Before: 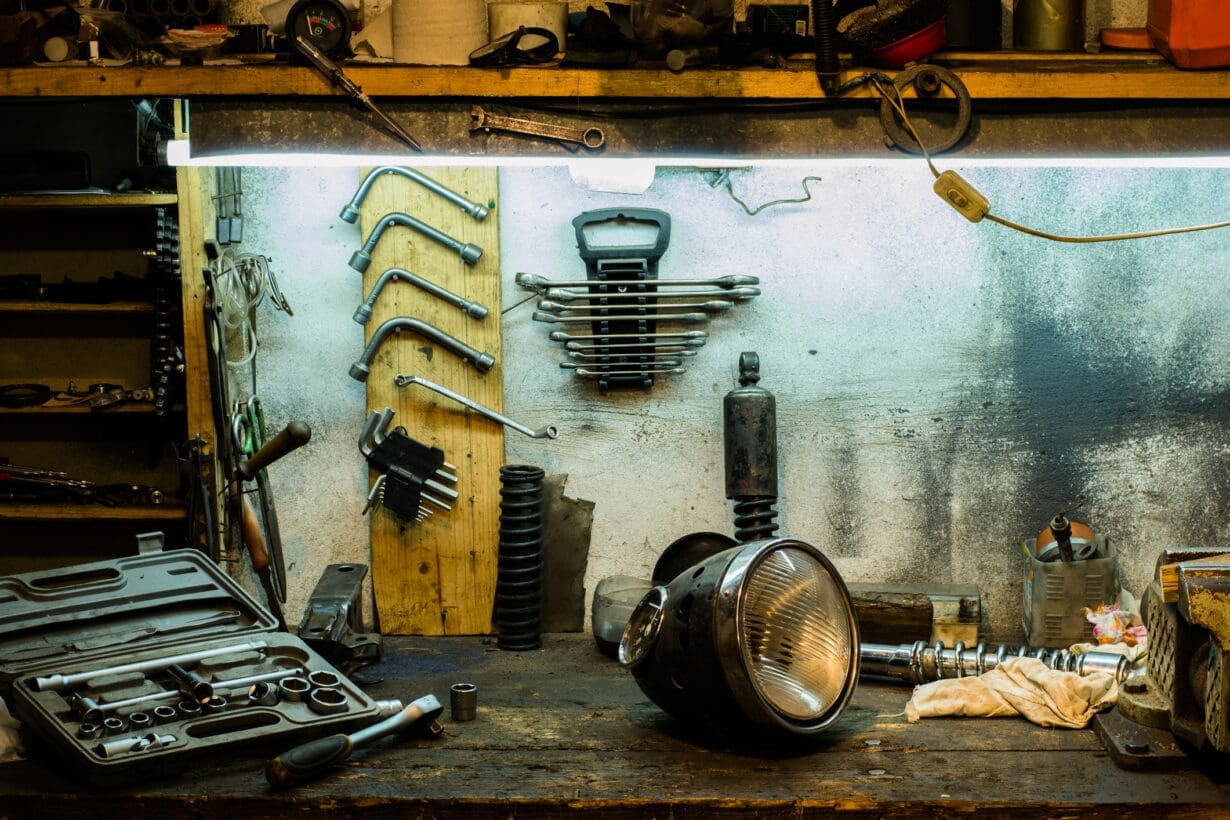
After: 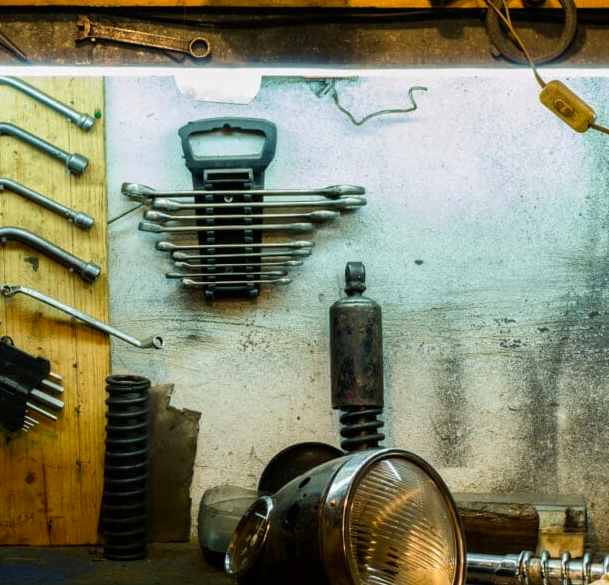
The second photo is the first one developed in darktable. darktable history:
color correction: saturation 1.11
crop: left 32.075%, top 10.976%, right 18.355%, bottom 17.596%
tone equalizer: on, module defaults
shadows and highlights: shadows -88.03, highlights -35.45, shadows color adjustment 99.15%, highlights color adjustment 0%, soften with gaussian
